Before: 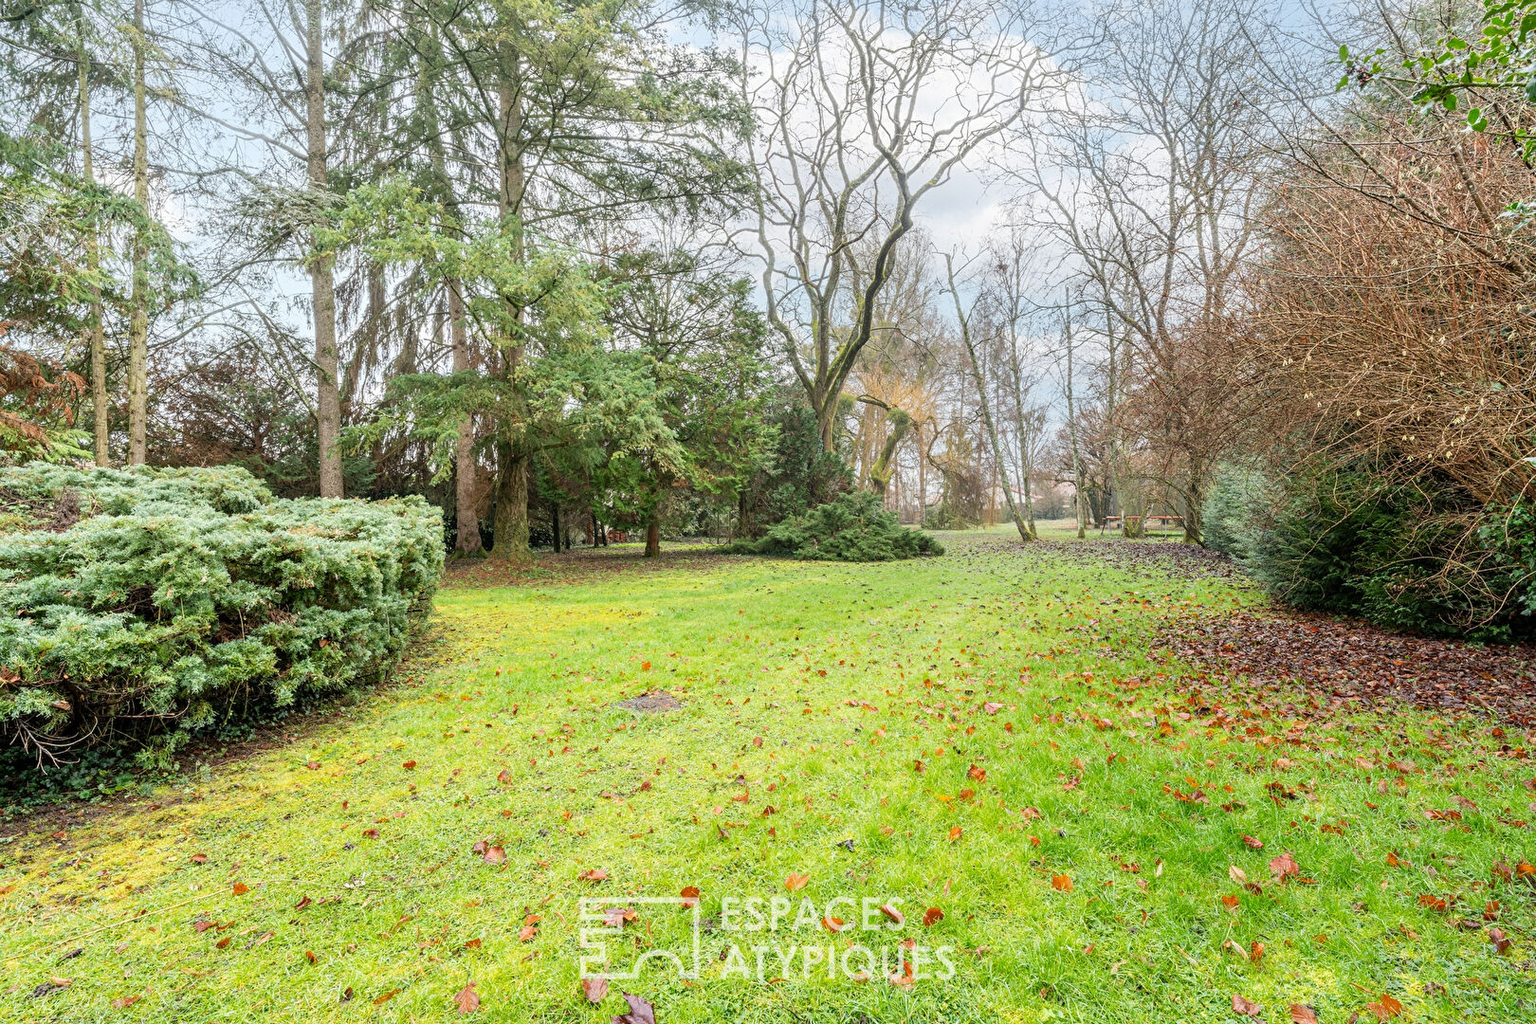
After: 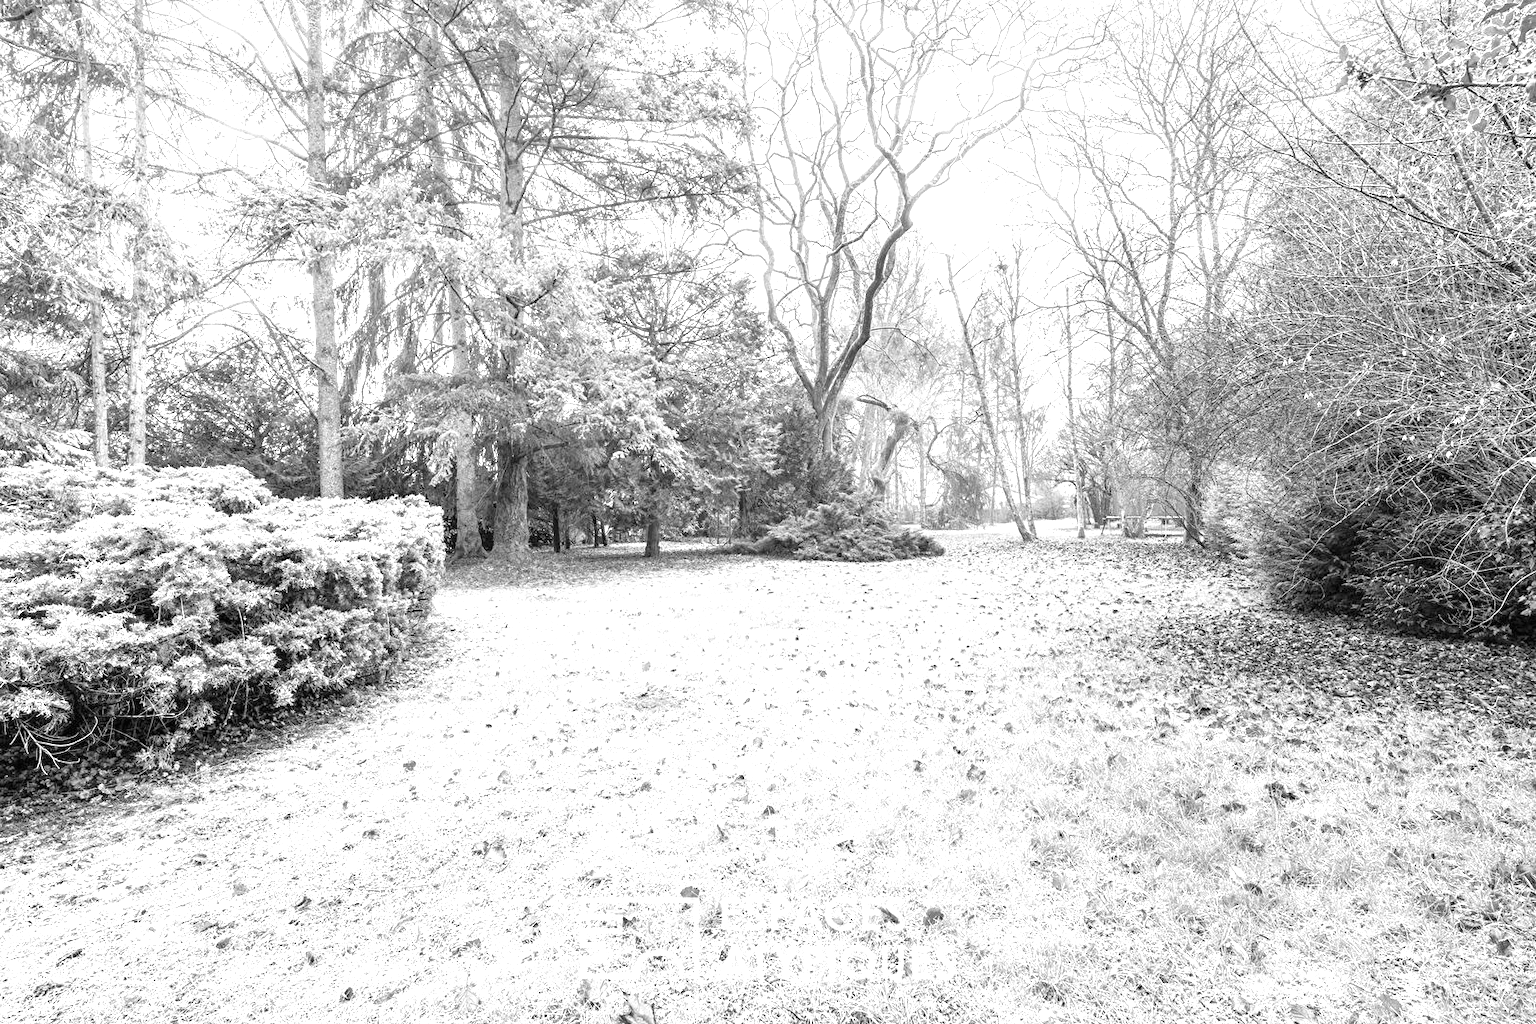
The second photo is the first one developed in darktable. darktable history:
exposure: black level correction 0, exposure 1.3 EV, compensate exposure bias true, compensate highlight preservation false
color balance rgb: shadows lift › chroma 1%, shadows lift › hue 113°, highlights gain › chroma 0.2%, highlights gain › hue 333°, perceptual saturation grading › global saturation 20%, perceptual saturation grading › highlights -50%, perceptual saturation grading › shadows 25%, contrast -10%
monochrome: on, module defaults
